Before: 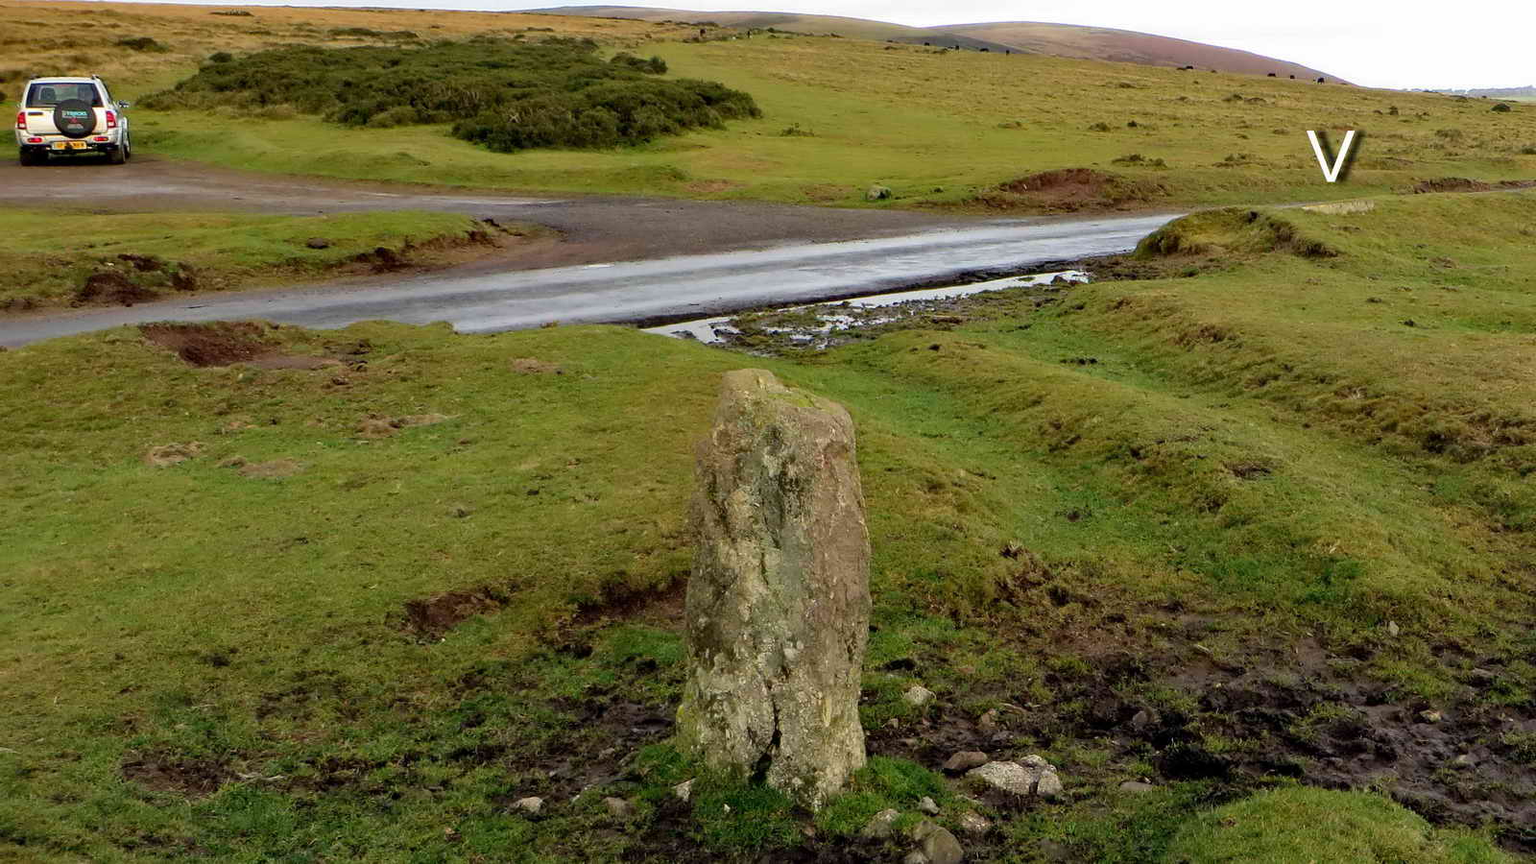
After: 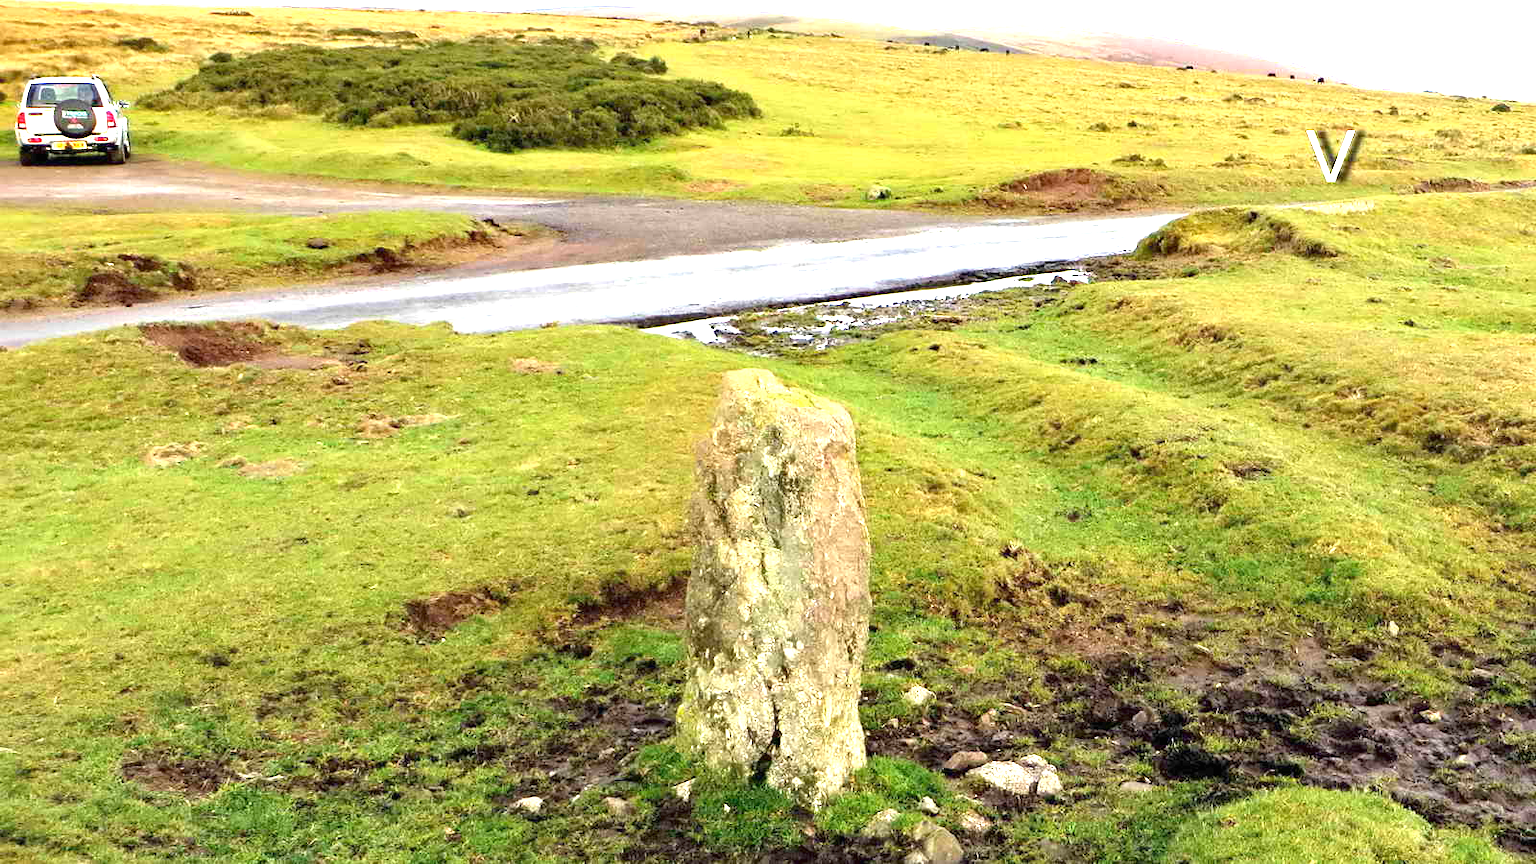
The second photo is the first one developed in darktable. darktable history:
exposure: black level correction 0, exposure 1.955 EV, compensate highlight preservation false
